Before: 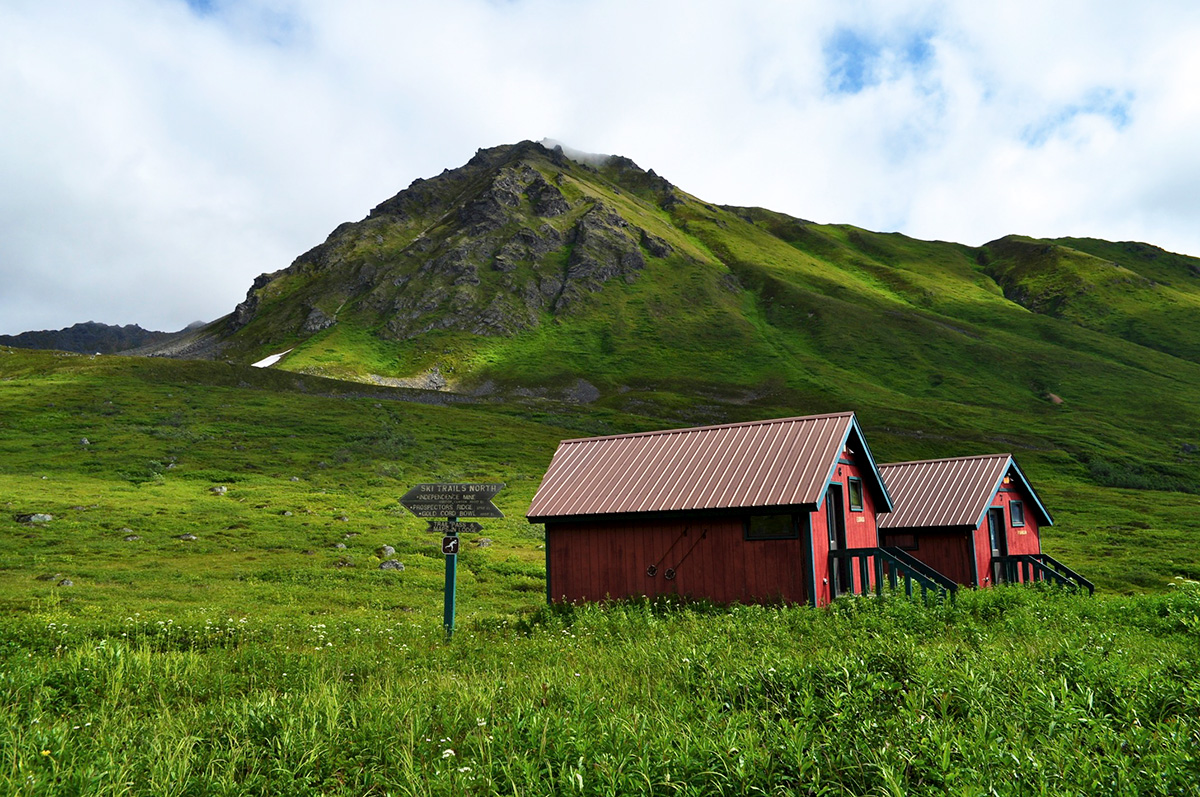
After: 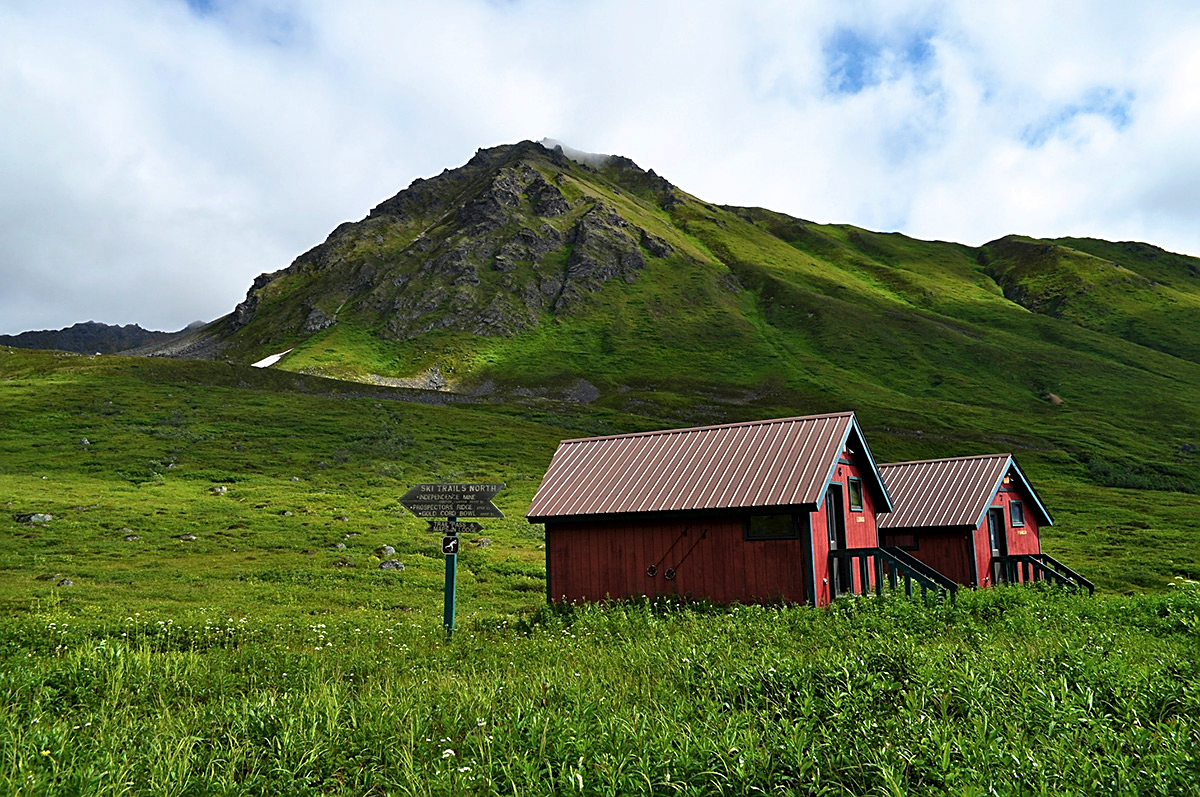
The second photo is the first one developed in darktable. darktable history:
sharpen: on, module defaults
base curve: curves: ch0 [(0, 0) (0.74, 0.67) (1, 1)], preserve colors none
